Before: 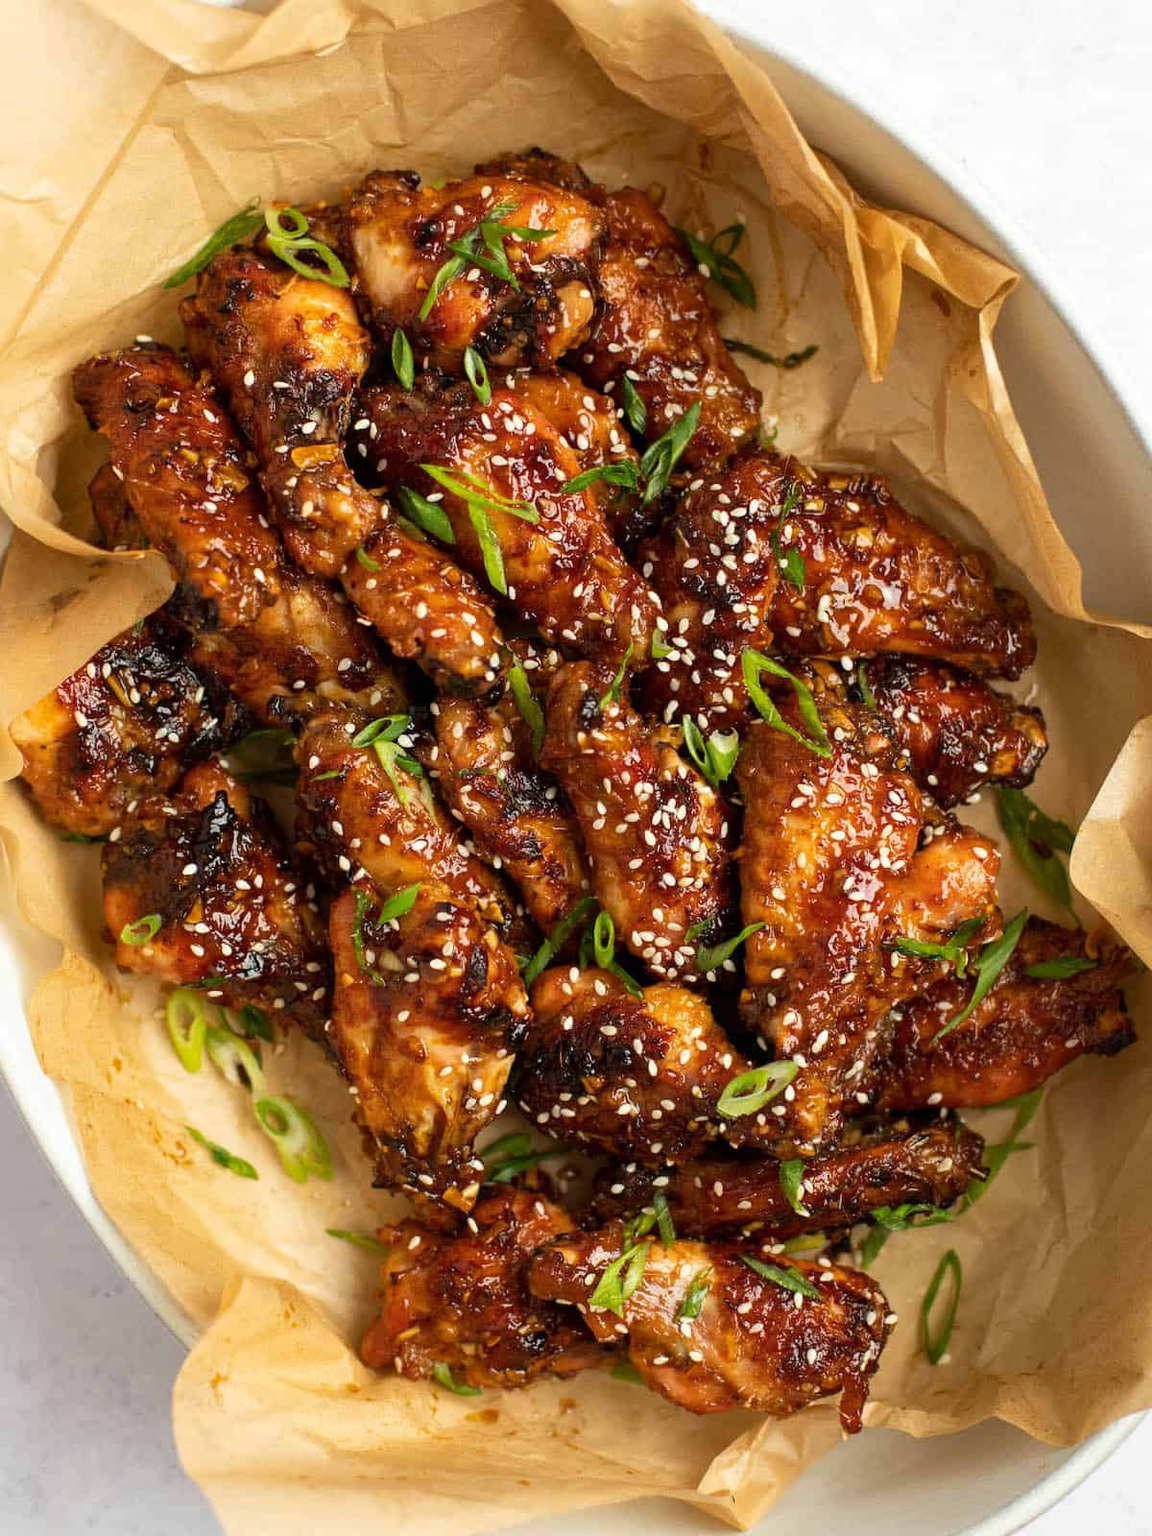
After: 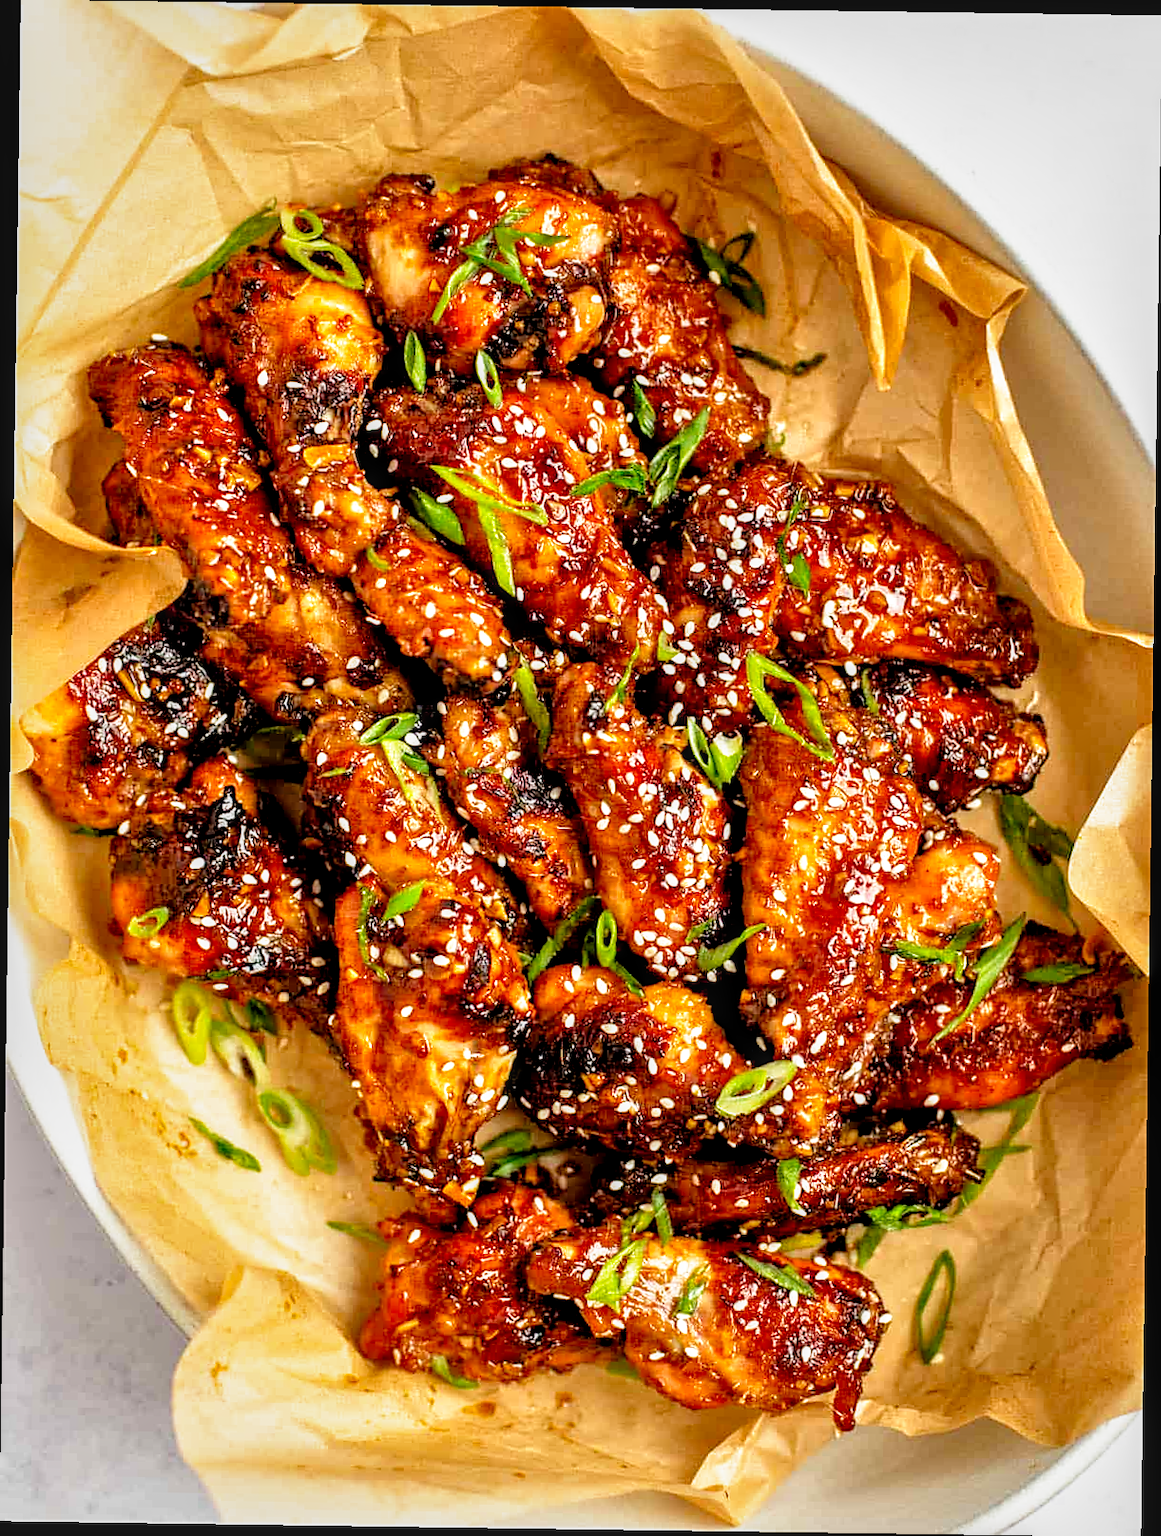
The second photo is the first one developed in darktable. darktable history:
rotate and perspective: rotation 0.8°, automatic cropping off
local contrast: on, module defaults
tone equalizer: -7 EV 0.15 EV, -6 EV 0.6 EV, -5 EV 1.15 EV, -4 EV 1.33 EV, -3 EV 1.15 EV, -2 EV 0.6 EV, -1 EV 0.15 EV, mask exposure compensation -0.5 EV
sharpen: radius 1.864, amount 0.398, threshold 1.271
filmic rgb: black relative exposure -8.7 EV, white relative exposure 2.7 EV, threshold 3 EV, target black luminance 0%, hardness 6.25, latitude 76.53%, contrast 1.326, shadows ↔ highlights balance -0.349%, preserve chrominance no, color science v4 (2020), enable highlight reconstruction true
